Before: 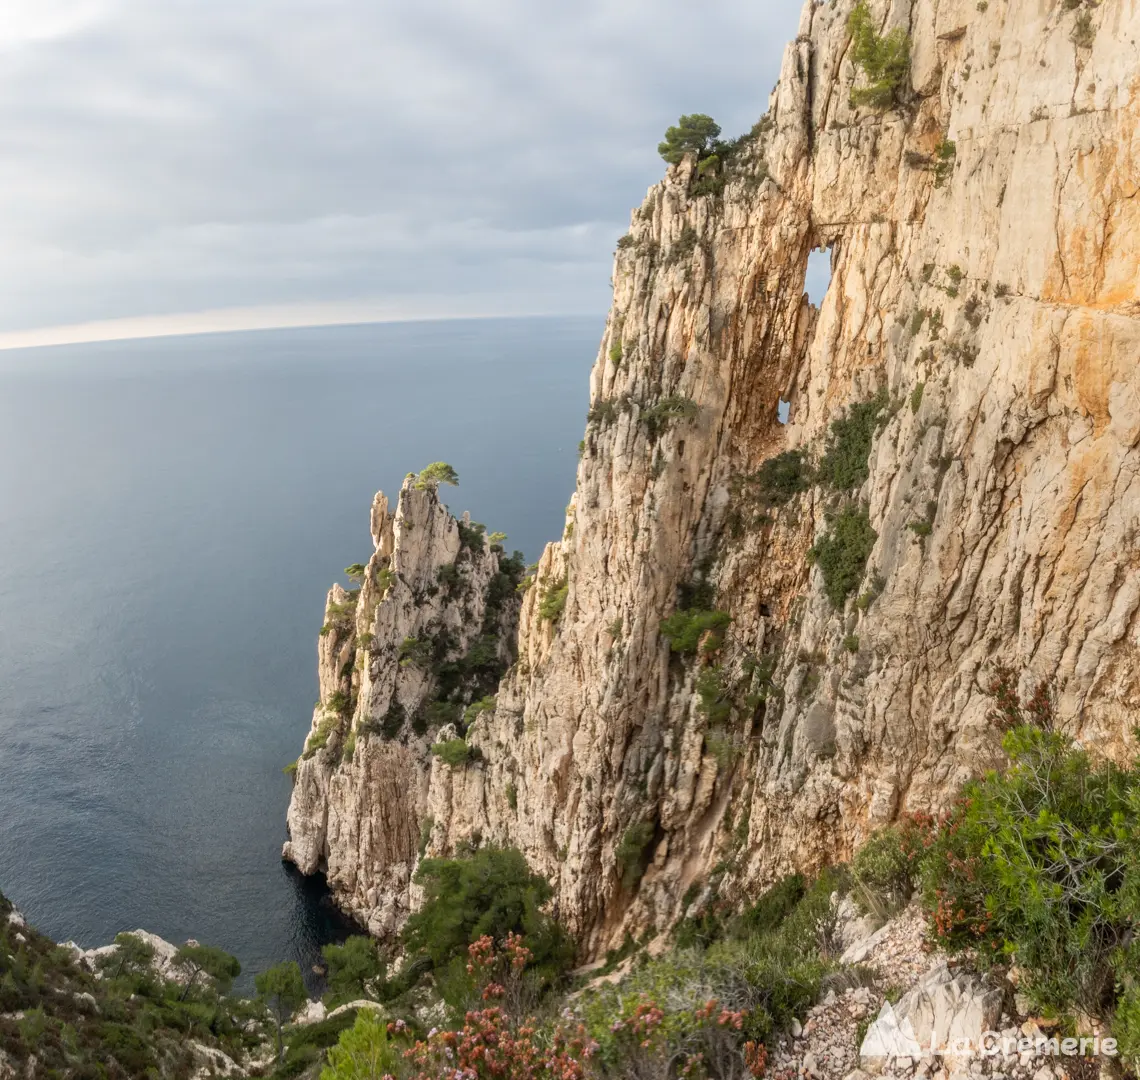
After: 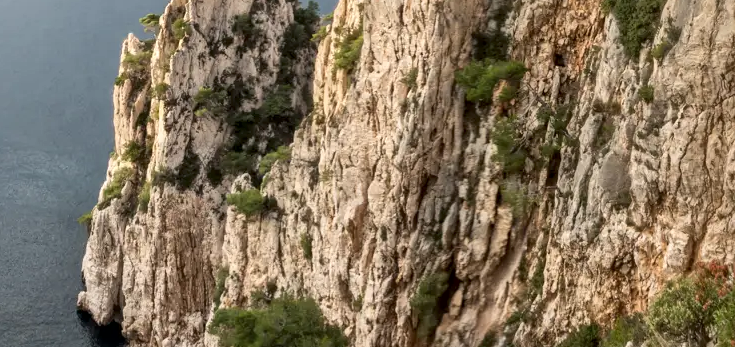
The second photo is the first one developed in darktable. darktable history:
crop: left 18.033%, top 51.017%, right 17.44%, bottom 16.85%
local contrast: mode bilateral grid, contrast 21, coarseness 20, detail 150%, midtone range 0.2
